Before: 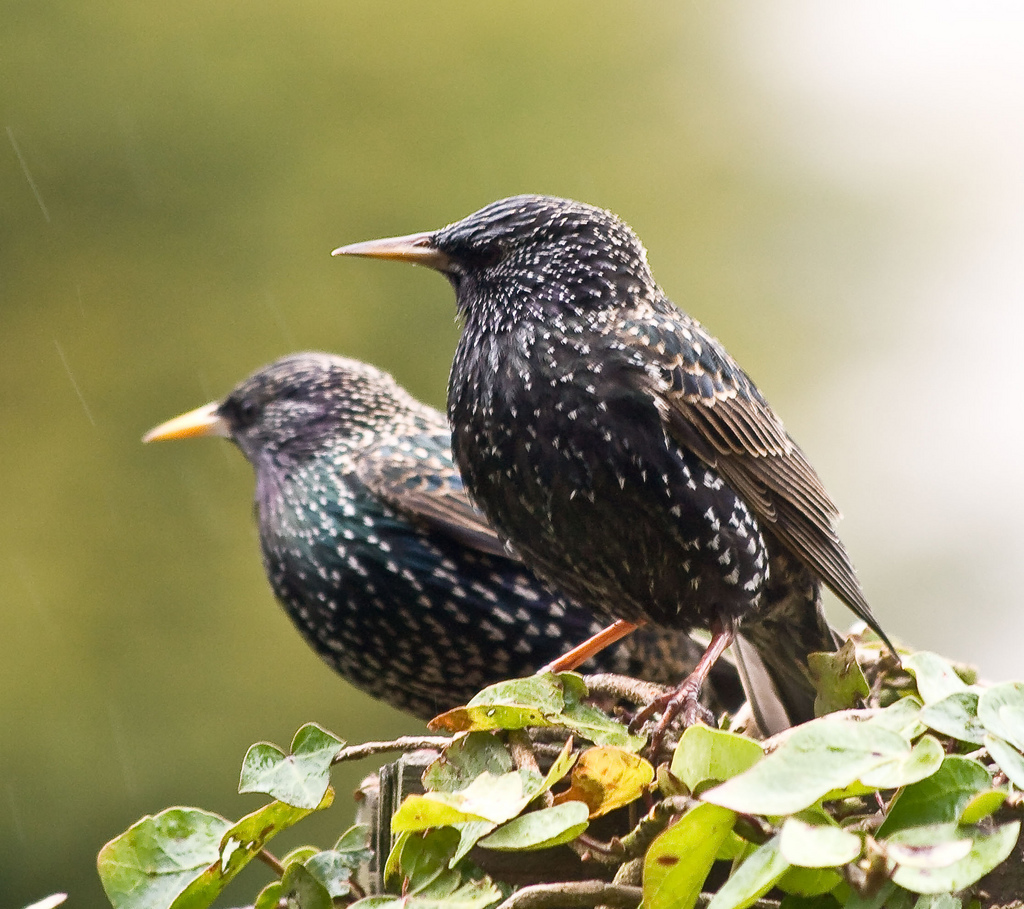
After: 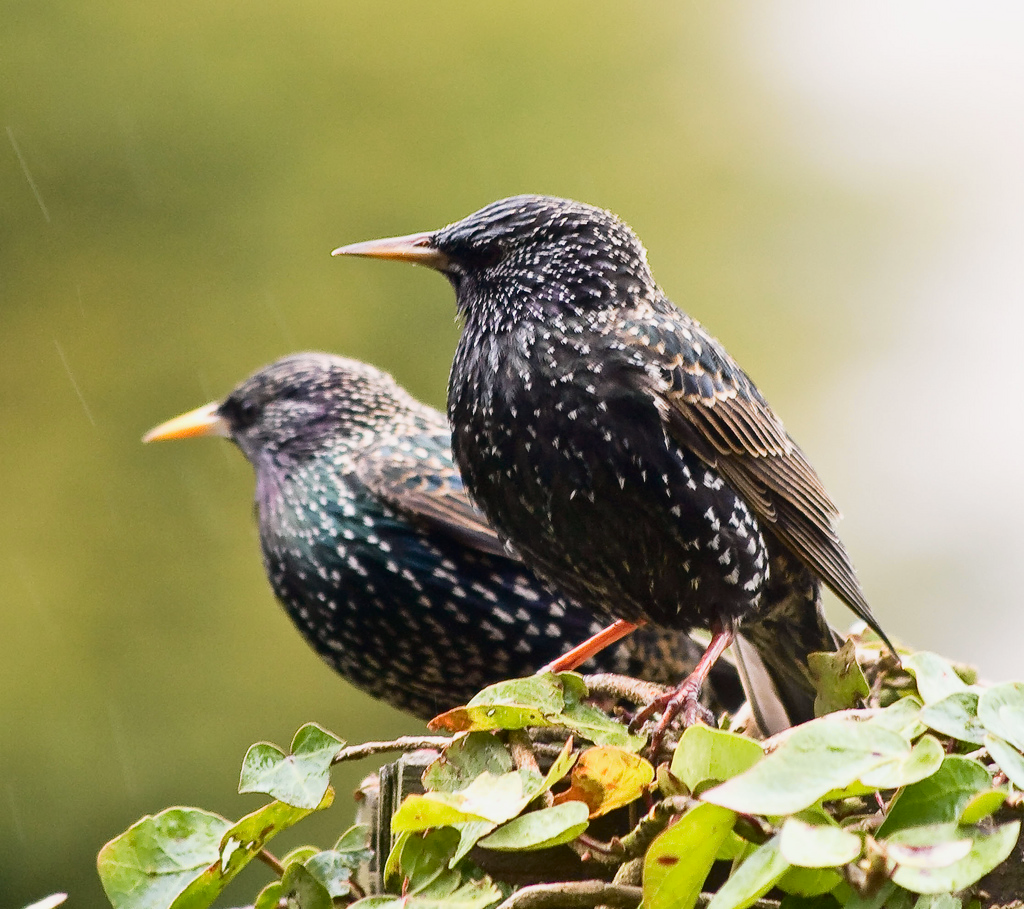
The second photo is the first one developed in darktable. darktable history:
tone curve: curves: ch0 [(0, 0.008) (0.046, 0.032) (0.151, 0.108) (0.367, 0.379) (0.496, 0.526) (0.771, 0.786) (0.857, 0.85) (1, 0.965)]; ch1 [(0, 0) (0.248, 0.252) (0.388, 0.383) (0.482, 0.478) (0.499, 0.499) (0.518, 0.518) (0.544, 0.552) (0.585, 0.617) (0.683, 0.735) (0.823, 0.894) (1, 1)]; ch2 [(0, 0) (0.302, 0.284) (0.427, 0.417) (0.473, 0.47) (0.503, 0.503) (0.523, 0.518) (0.55, 0.563) (0.624, 0.643) (0.753, 0.764) (1, 1)], color space Lab, independent channels, preserve colors none
